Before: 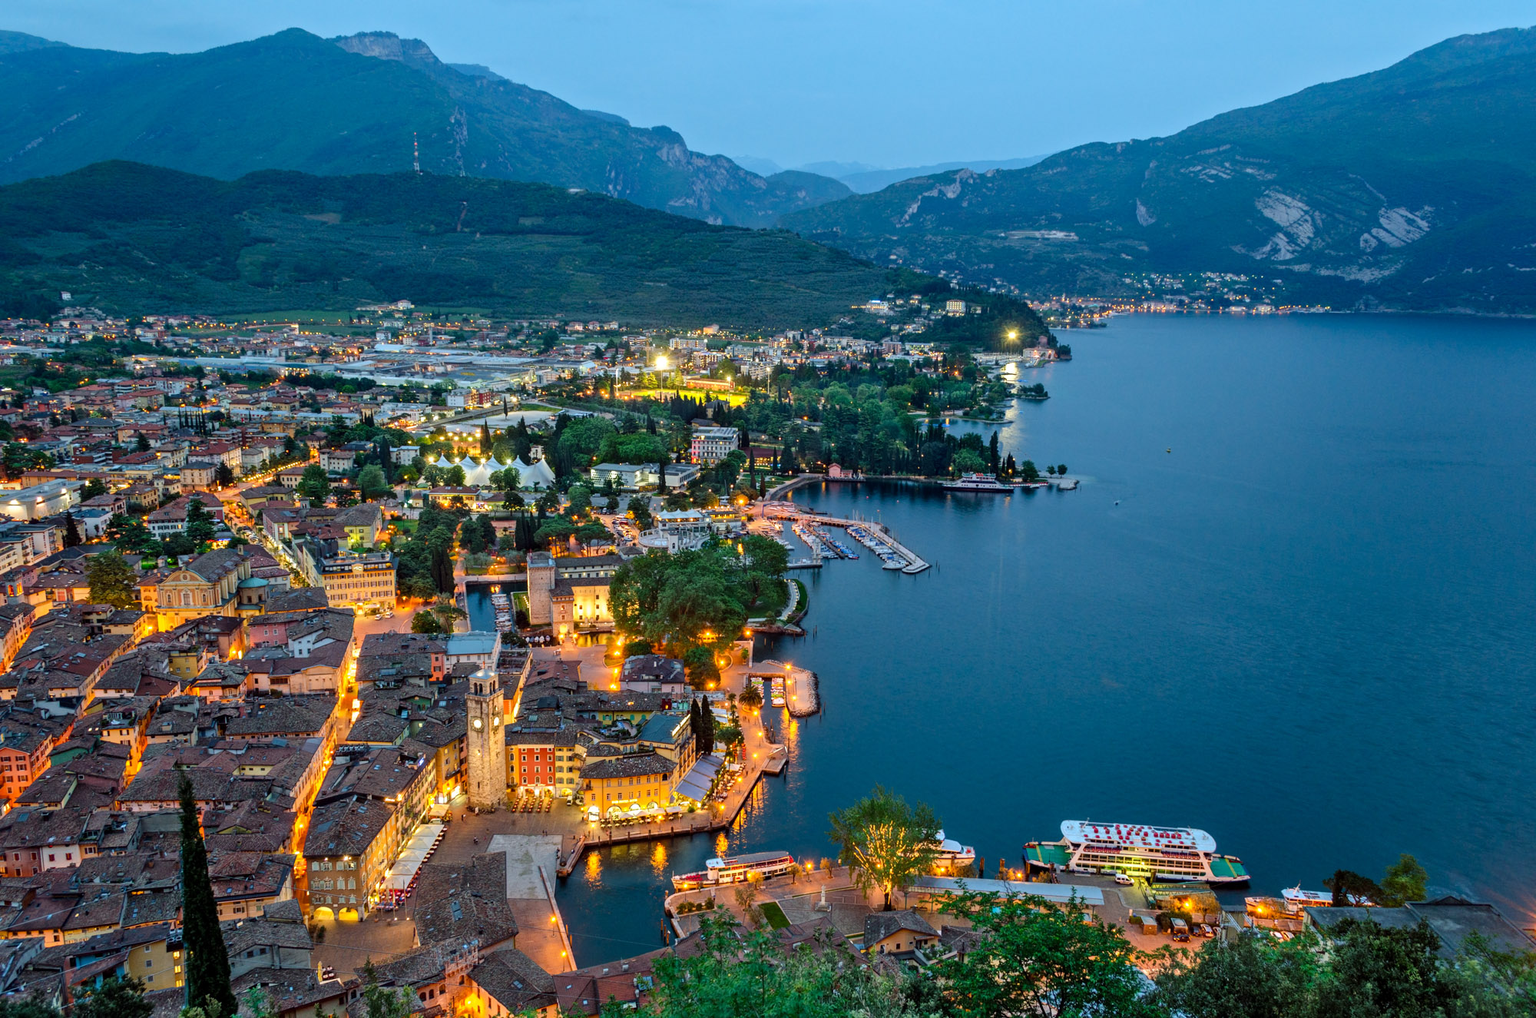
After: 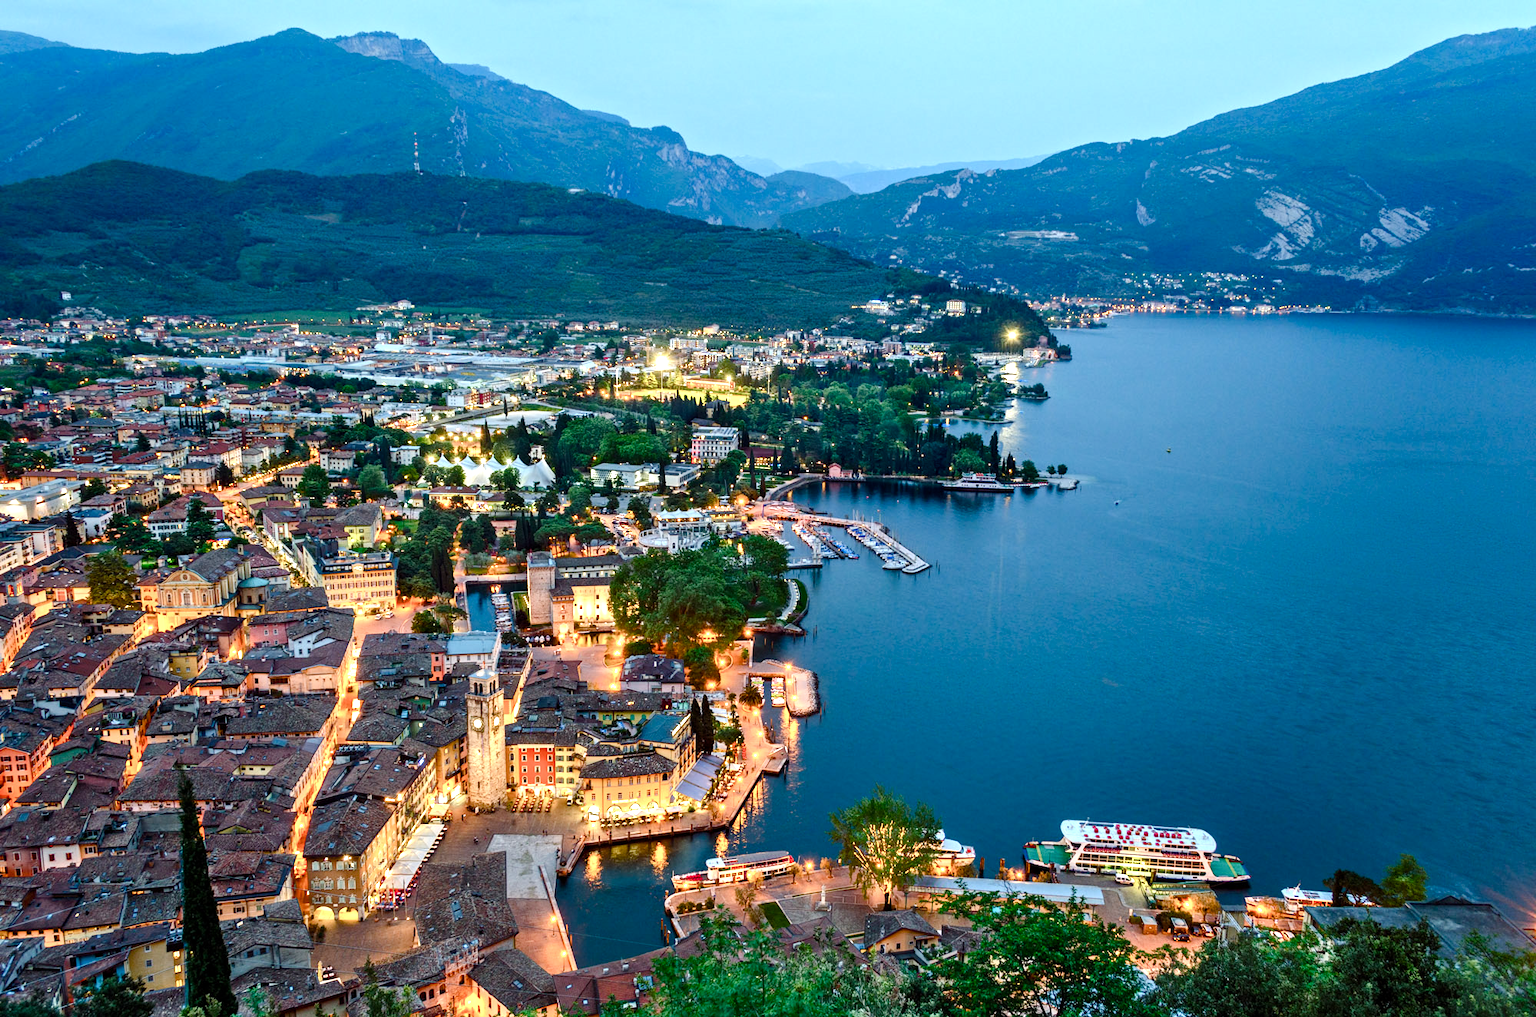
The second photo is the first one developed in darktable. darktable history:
exposure: exposure 0.367 EV, compensate highlight preservation false
color balance rgb: perceptual saturation grading › global saturation 20%, perceptual saturation grading › highlights -50%, perceptual saturation grading › shadows 30%
tone equalizer: -8 EV -0.417 EV, -7 EV -0.389 EV, -6 EV -0.333 EV, -5 EV -0.222 EV, -3 EV 0.222 EV, -2 EV 0.333 EV, -1 EV 0.389 EV, +0 EV 0.417 EV, edges refinement/feathering 500, mask exposure compensation -1.57 EV, preserve details no
